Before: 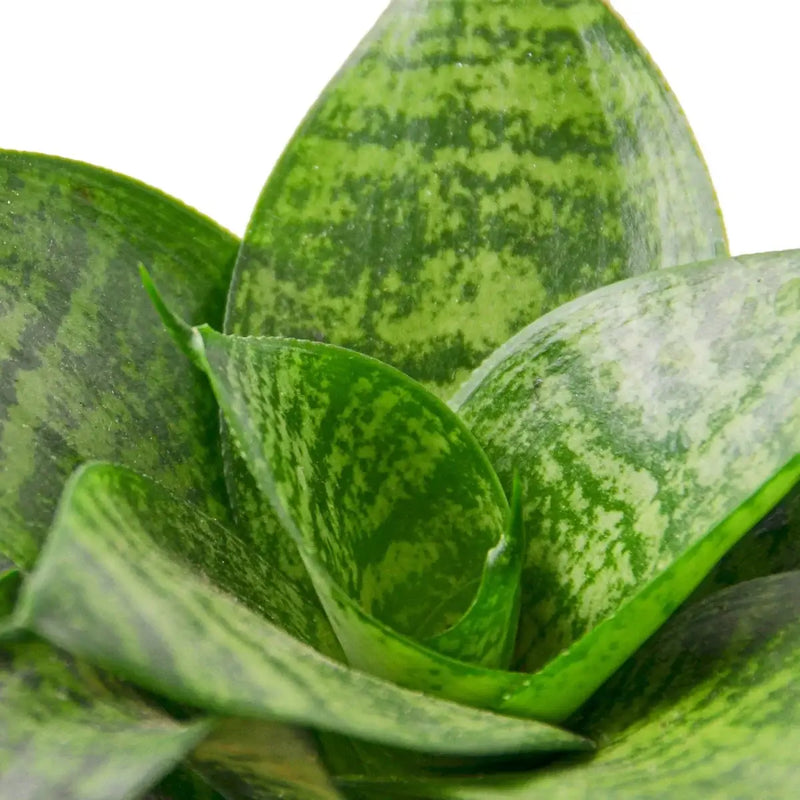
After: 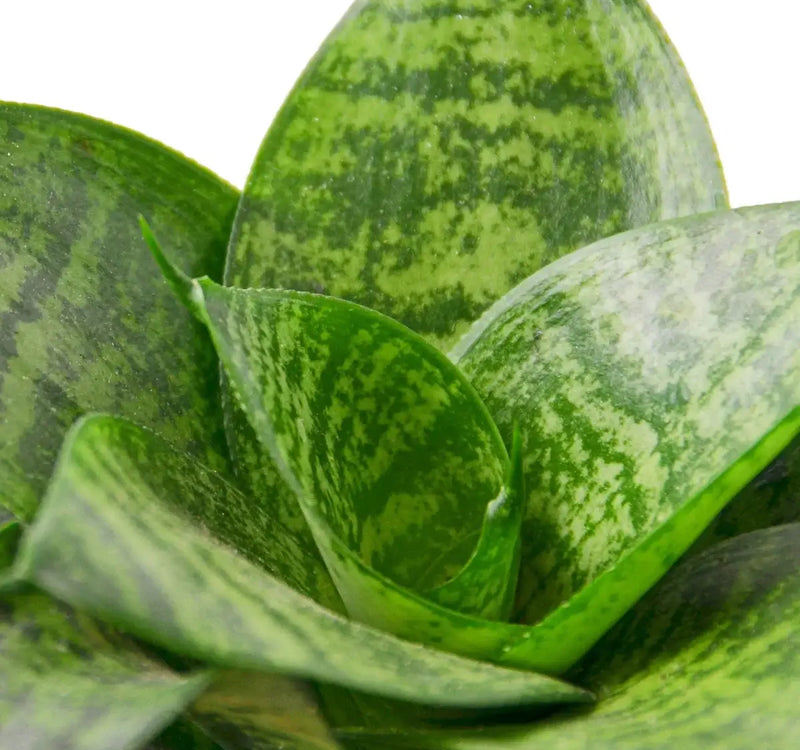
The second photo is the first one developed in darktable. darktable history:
crop and rotate: top 6.25%
tone equalizer: on, module defaults
